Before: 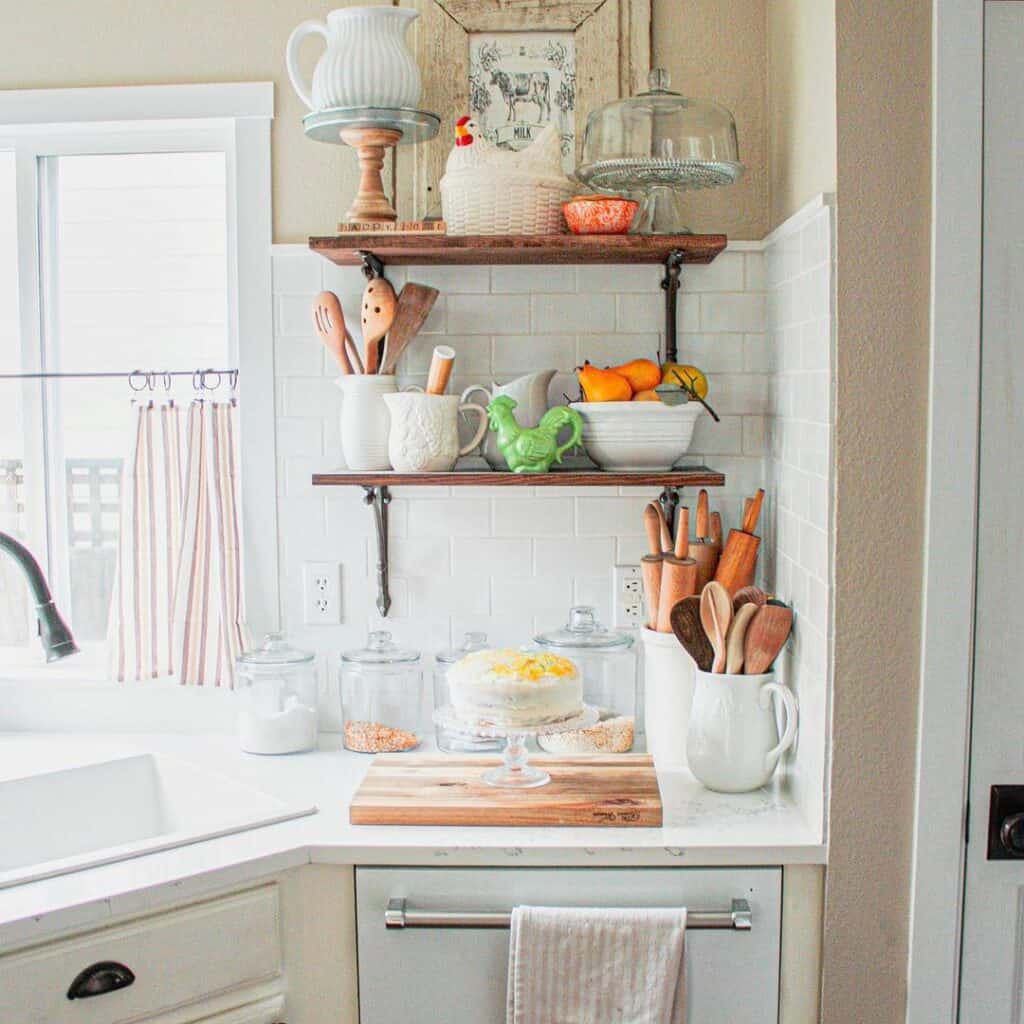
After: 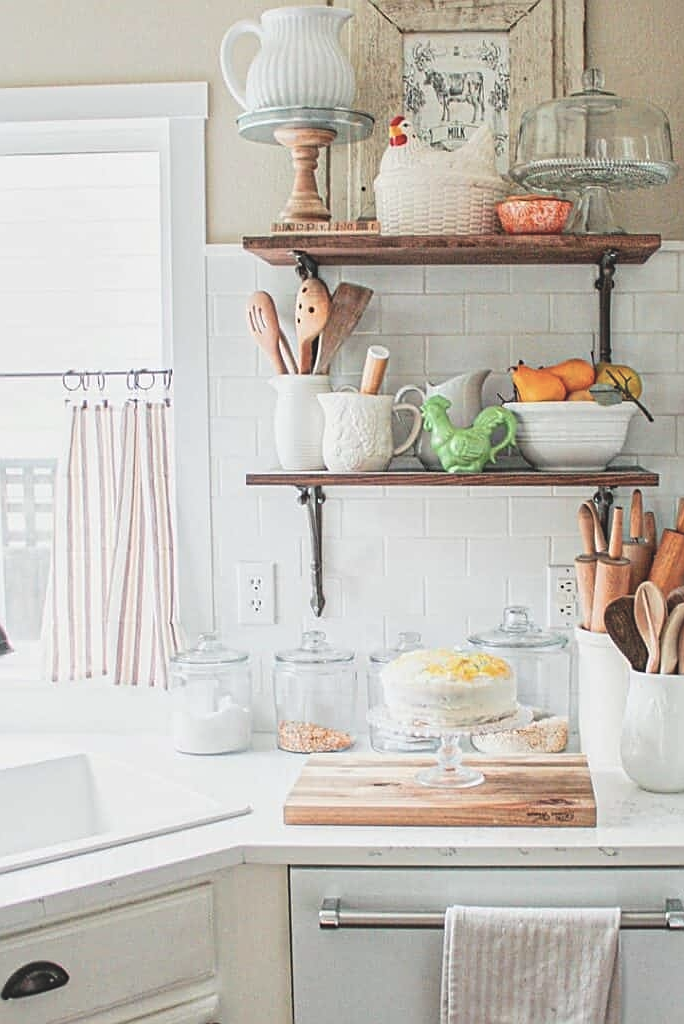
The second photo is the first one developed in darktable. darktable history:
sharpen: on, module defaults
crop and rotate: left 6.514%, right 26.684%
contrast brightness saturation: contrast 0.064, brightness -0.011, saturation -0.212
exposure: black level correction -0.021, exposure -0.036 EV, compensate highlight preservation false
